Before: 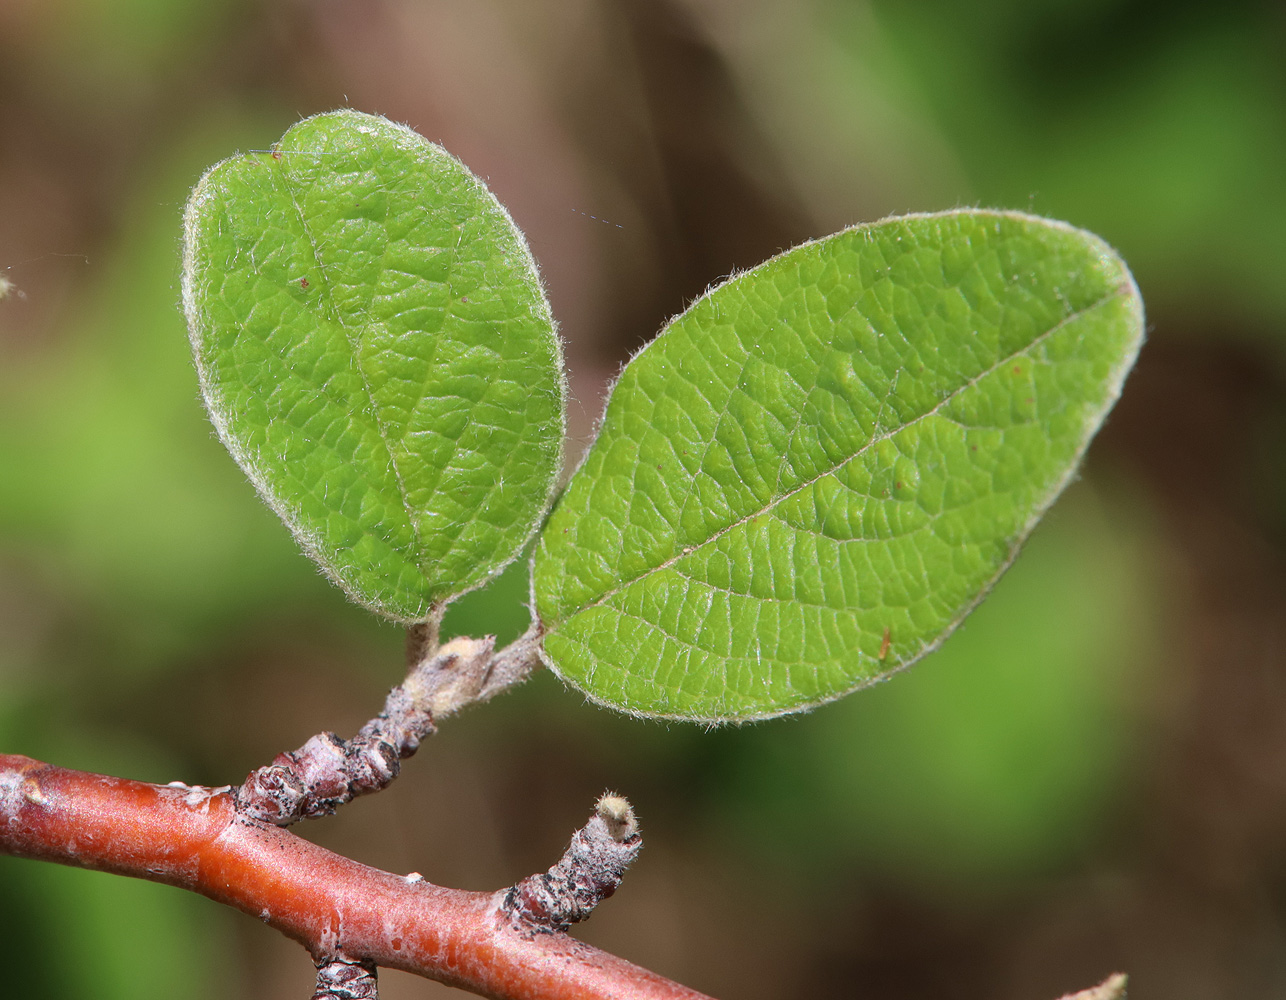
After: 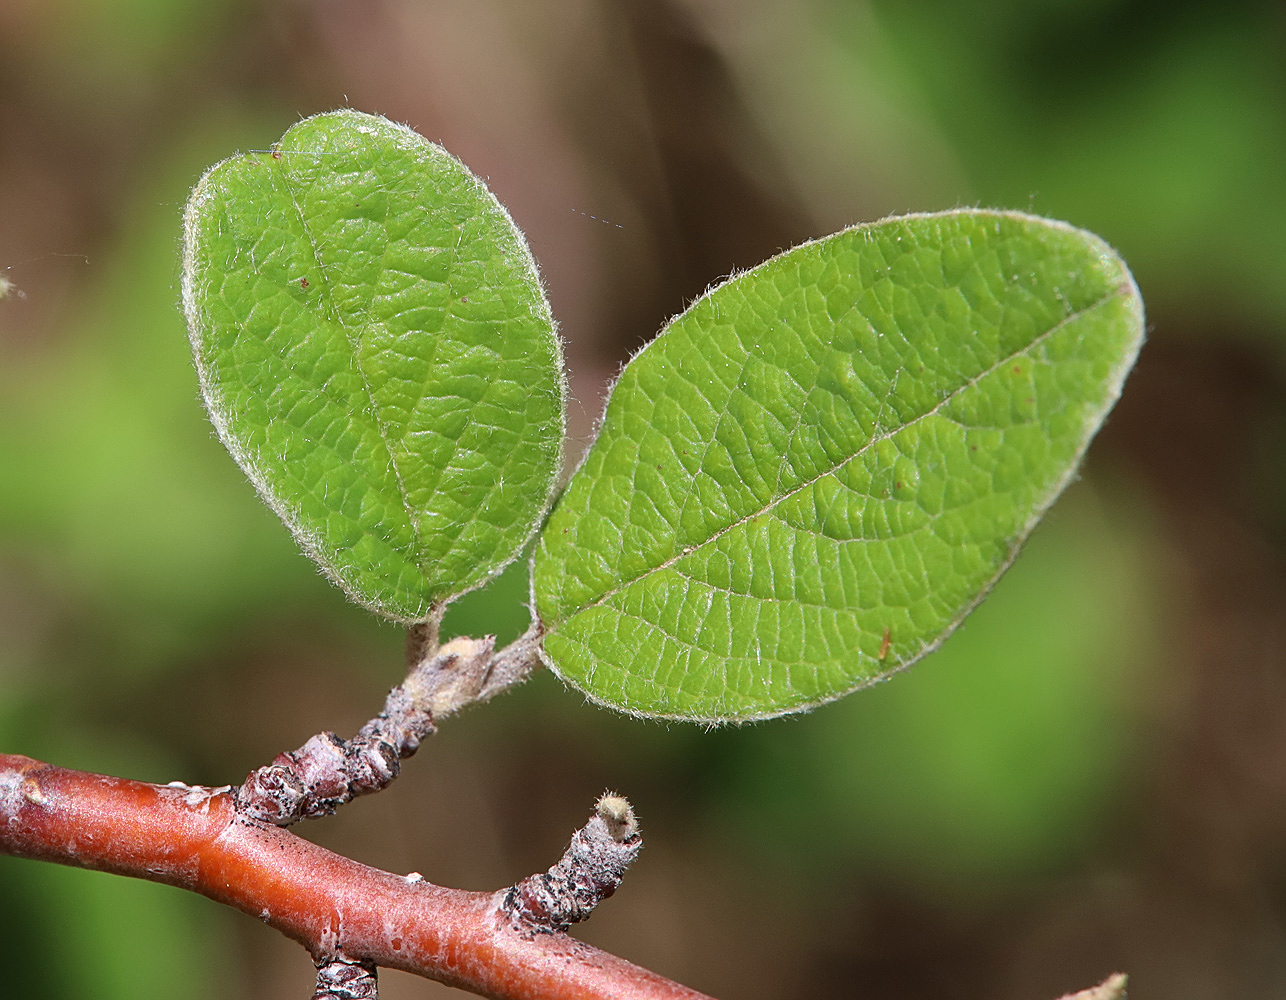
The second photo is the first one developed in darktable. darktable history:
shadows and highlights: shadows 20.67, highlights -20.78, soften with gaussian
sharpen: on, module defaults
